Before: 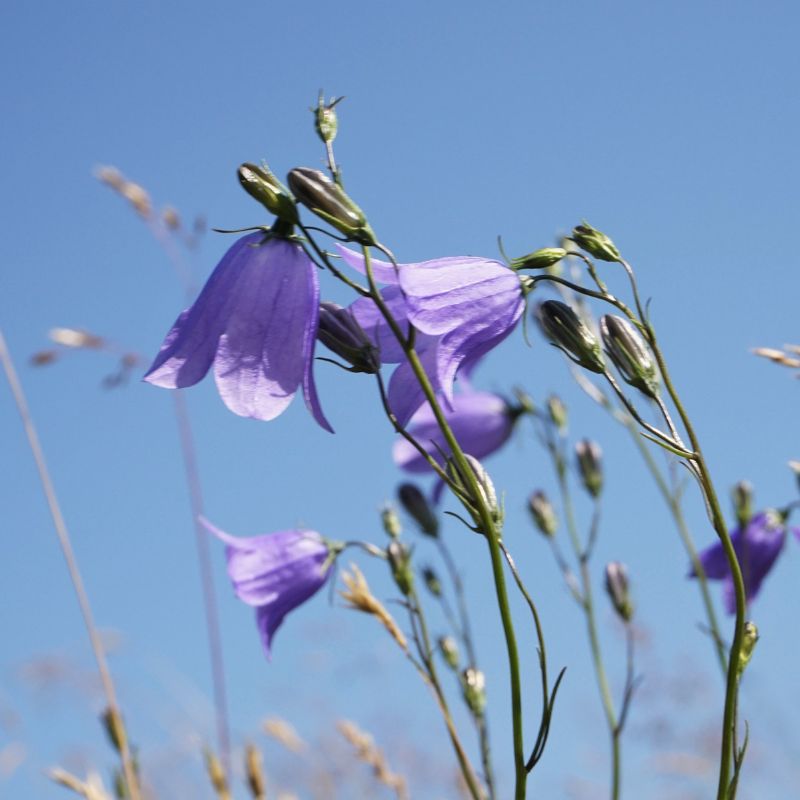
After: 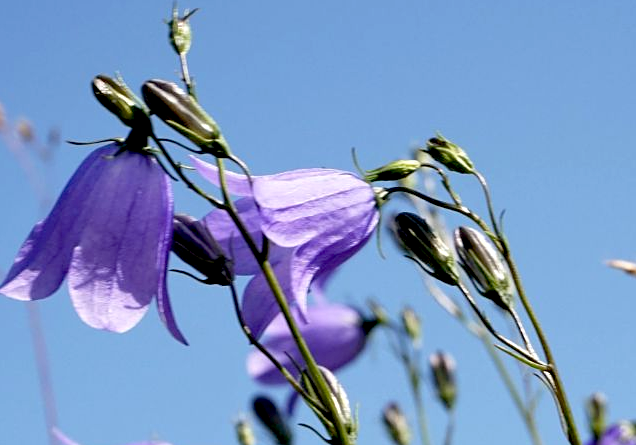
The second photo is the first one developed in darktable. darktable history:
crop: left 18.281%, top 11.071%, right 2.132%, bottom 33.283%
exposure: black level correction 0.024, exposure 0.18 EV, compensate highlight preservation false
sharpen: amount 0.208
